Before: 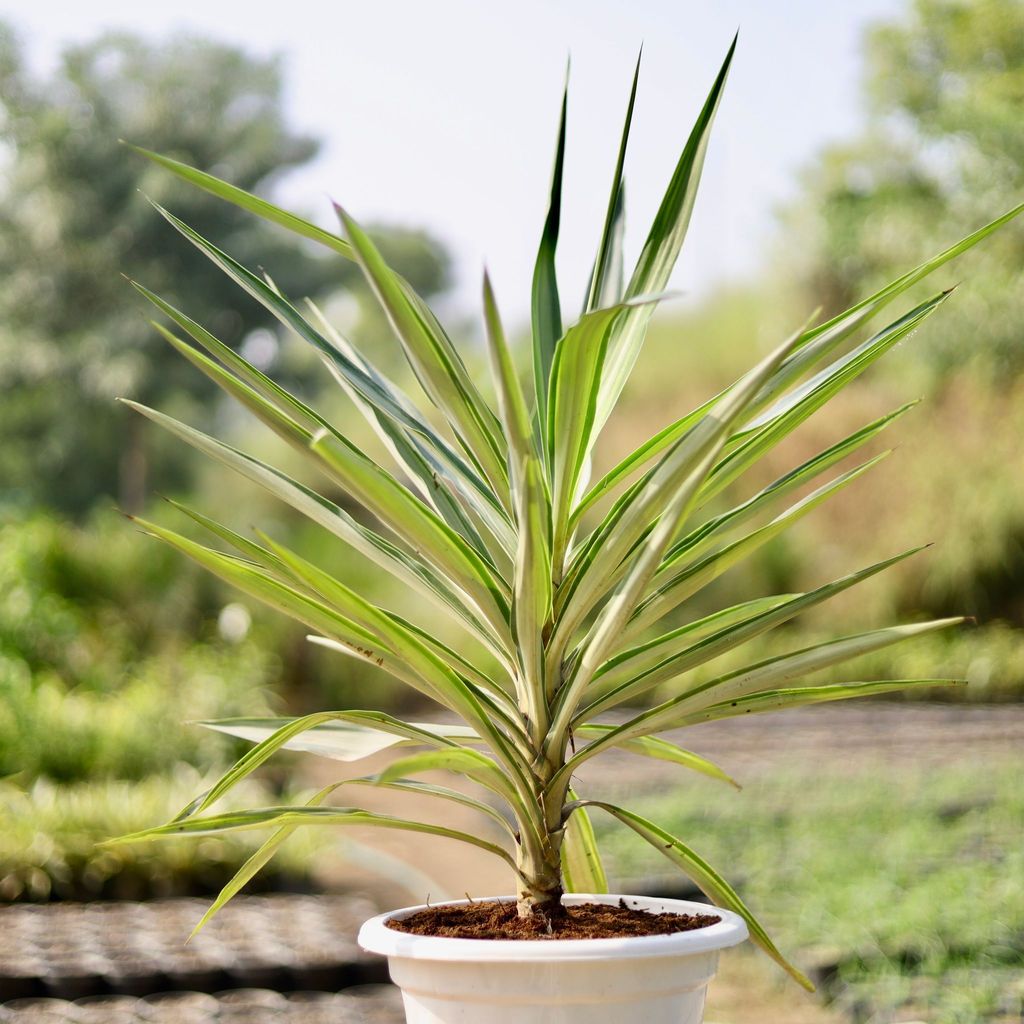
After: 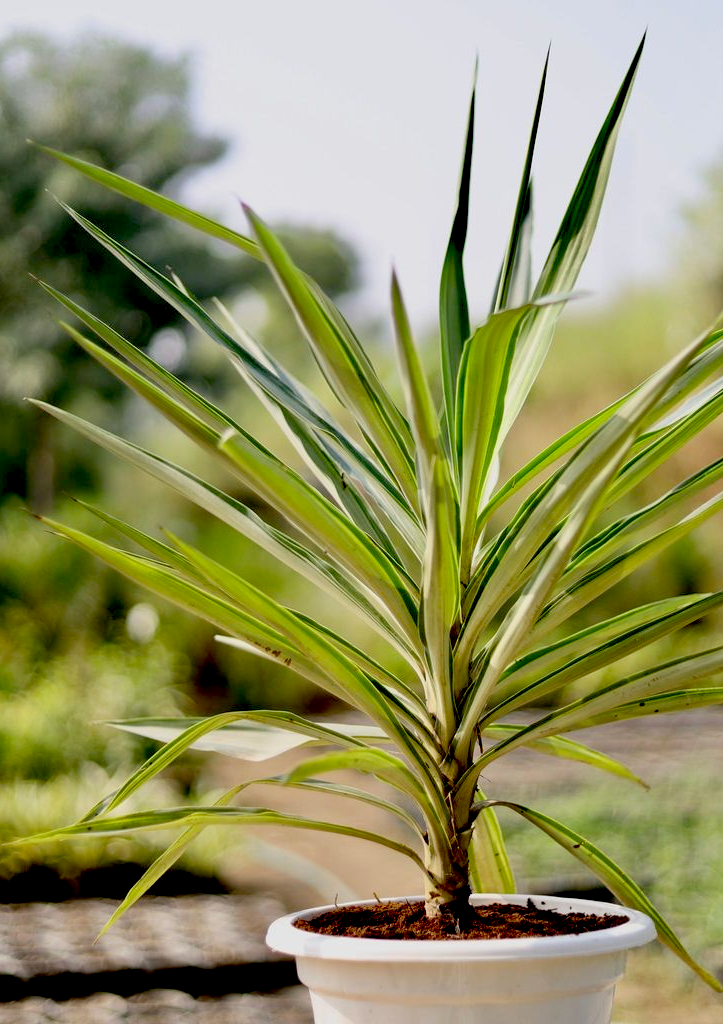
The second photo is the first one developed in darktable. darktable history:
crop and rotate: left 9.04%, right 20.26%
exposure: black level correction 0.044, exposure -0.233 EV, compensate exposure bias true, compensate highlight preservation false
